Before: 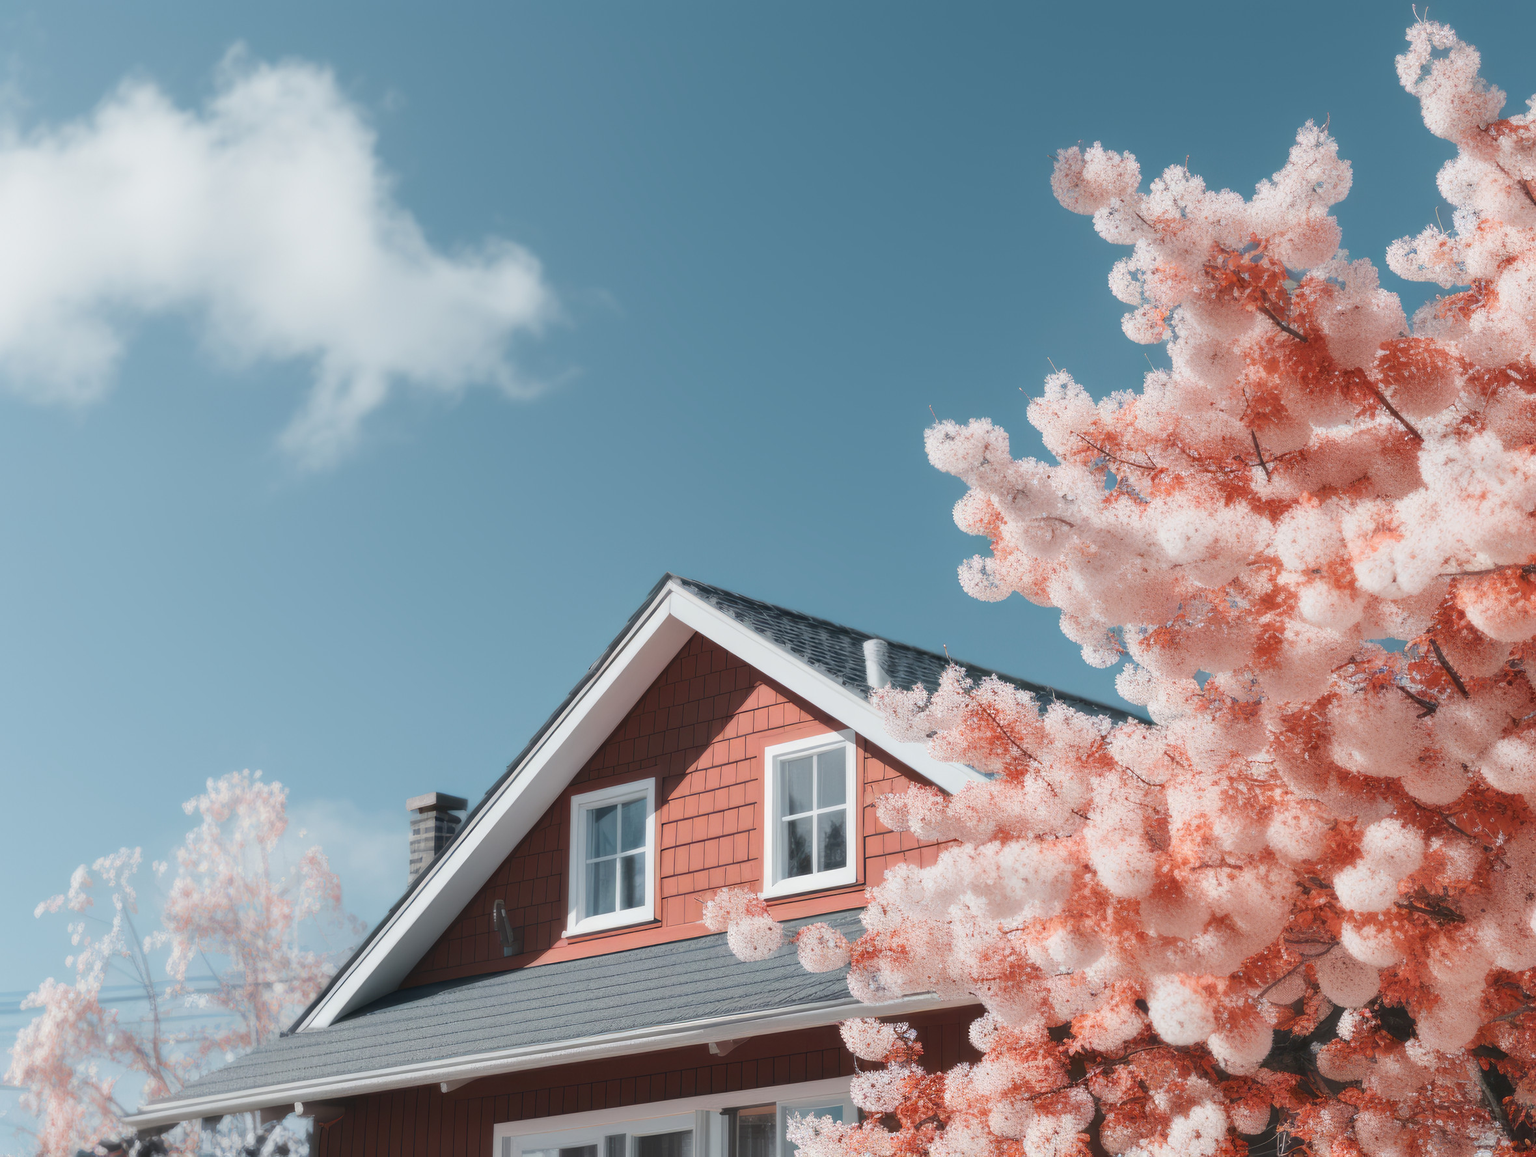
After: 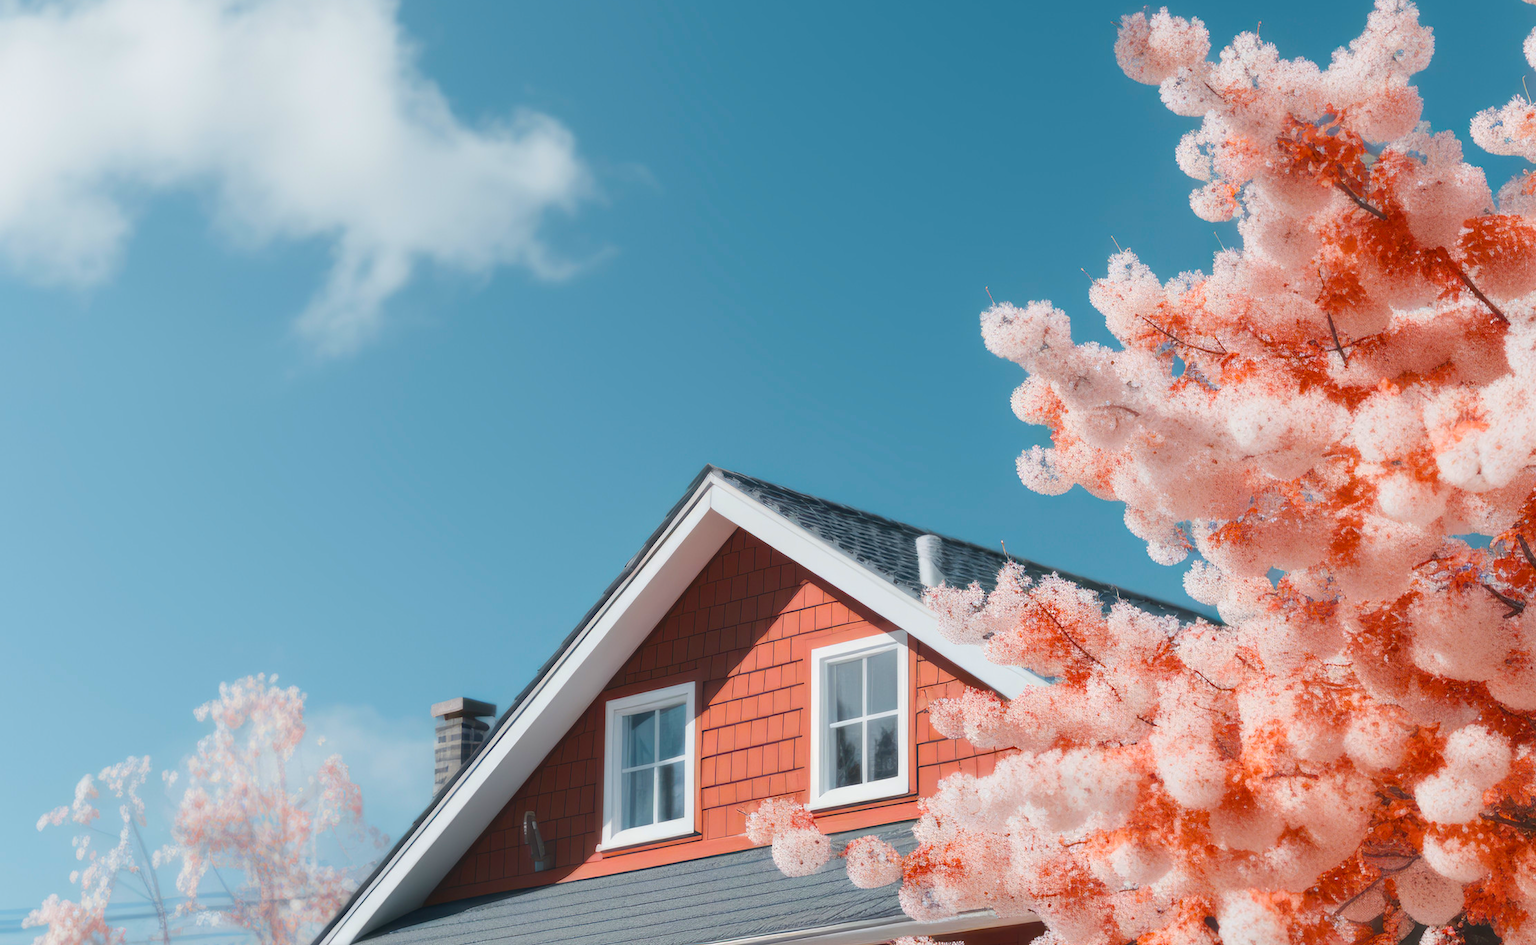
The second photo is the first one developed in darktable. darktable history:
color balance rgb: linear chroma grading › global chroma 15%, perceptual saturation grading › global saturation 30%
crop and rotate: angle 0.03°, top 11.643%, right 5.651%, bottom 11.189%
